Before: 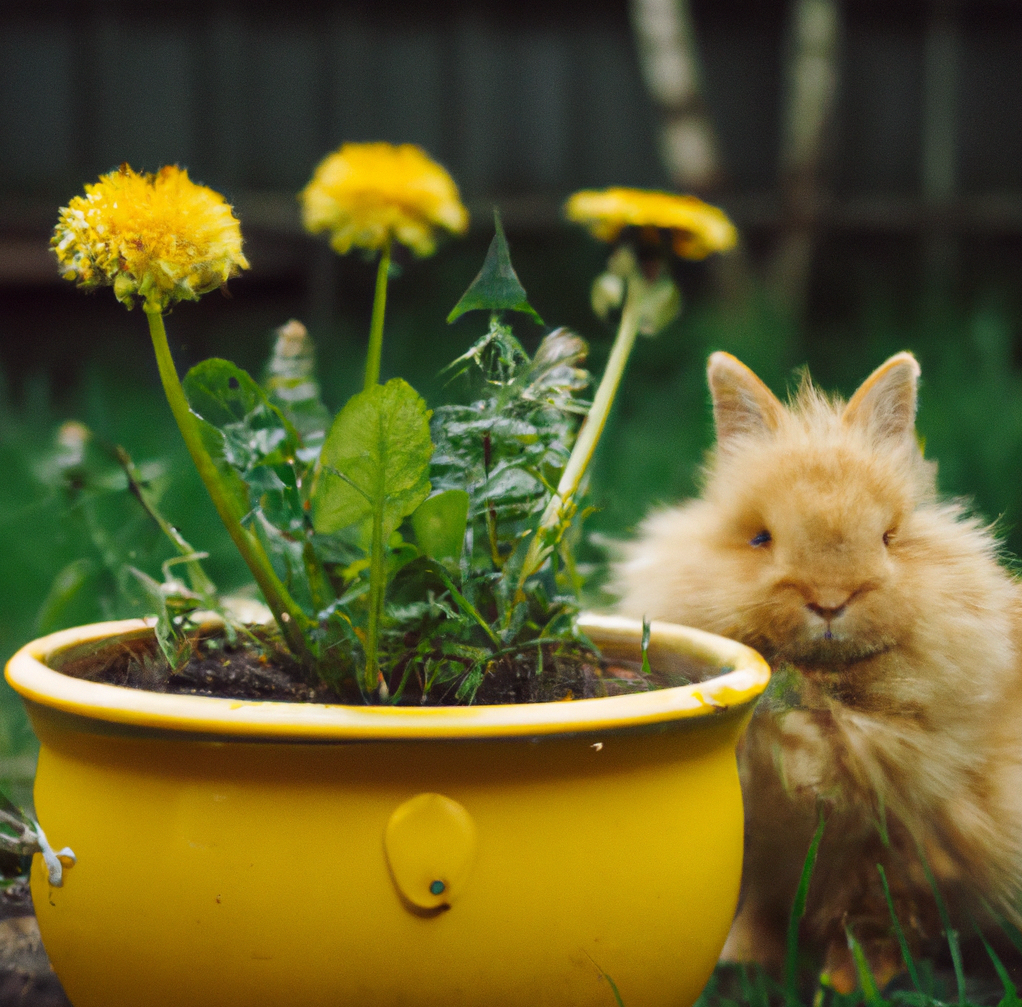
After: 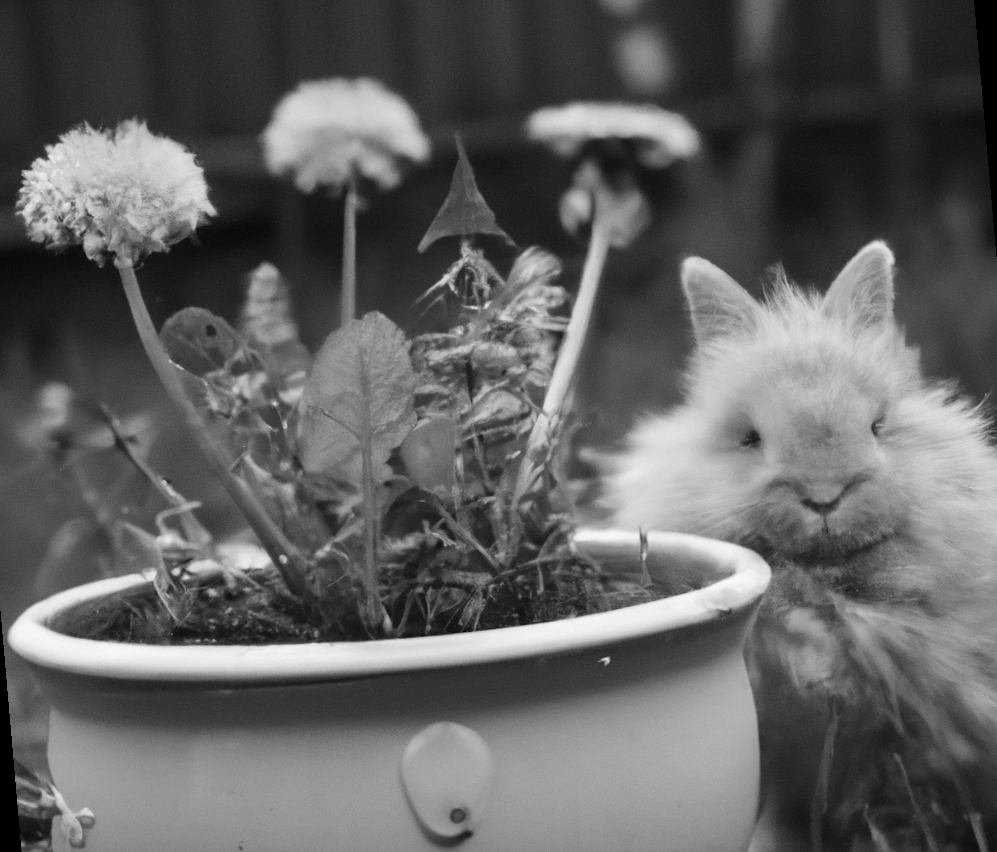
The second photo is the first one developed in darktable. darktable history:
rotate and perspective: rotation -5°, crop left 0.05, crop right 0.952, crop top 0.11, crop bottom 0.89
color calibration: x 0.37, y 0.382, temperature 4313.32 K
monochrome: on, module defaults
